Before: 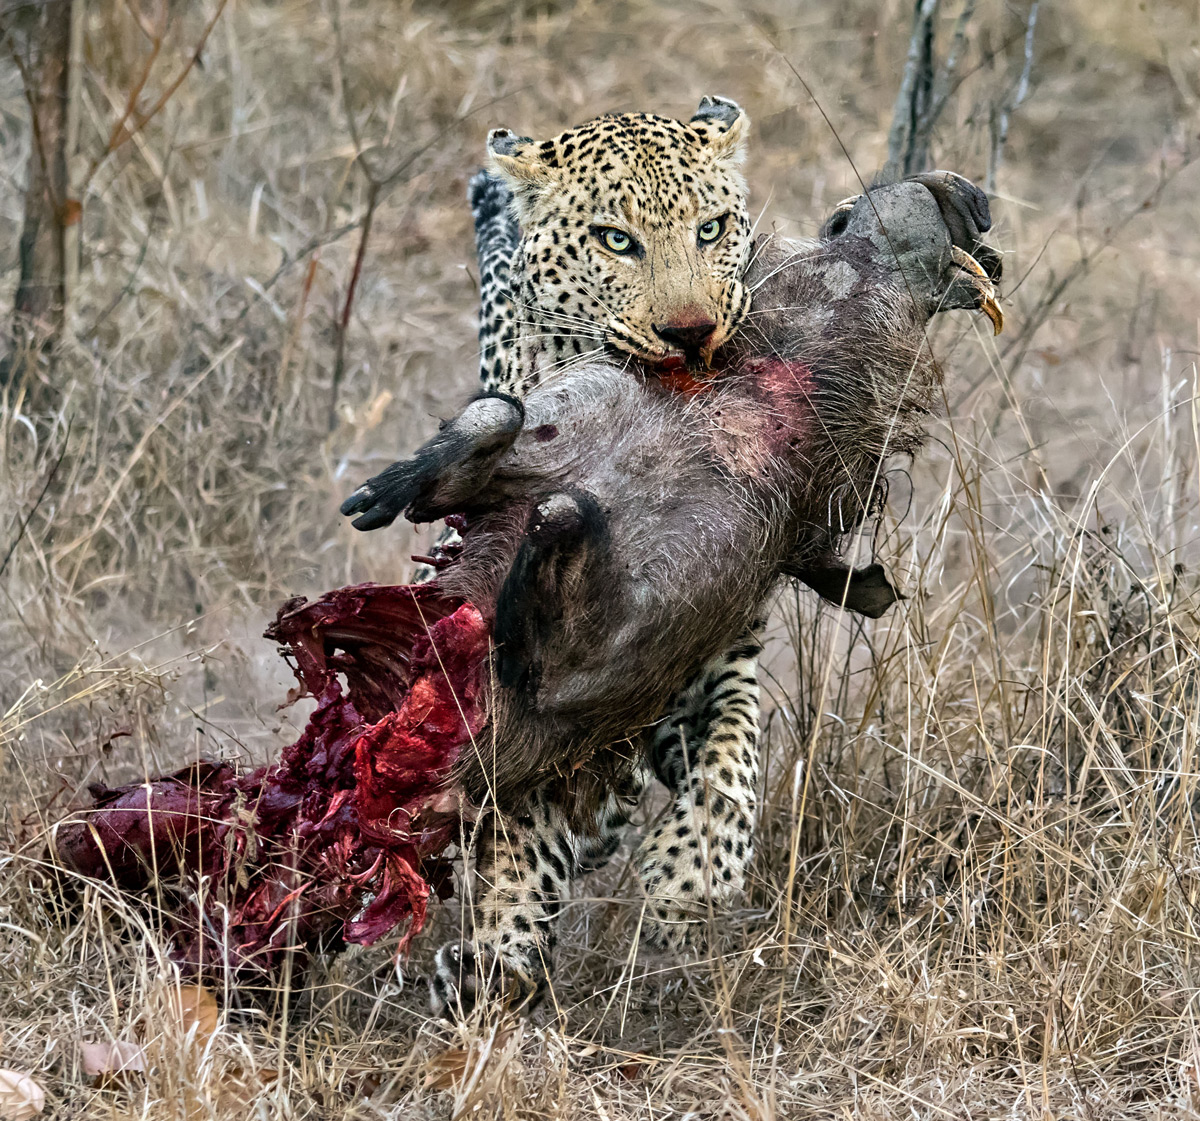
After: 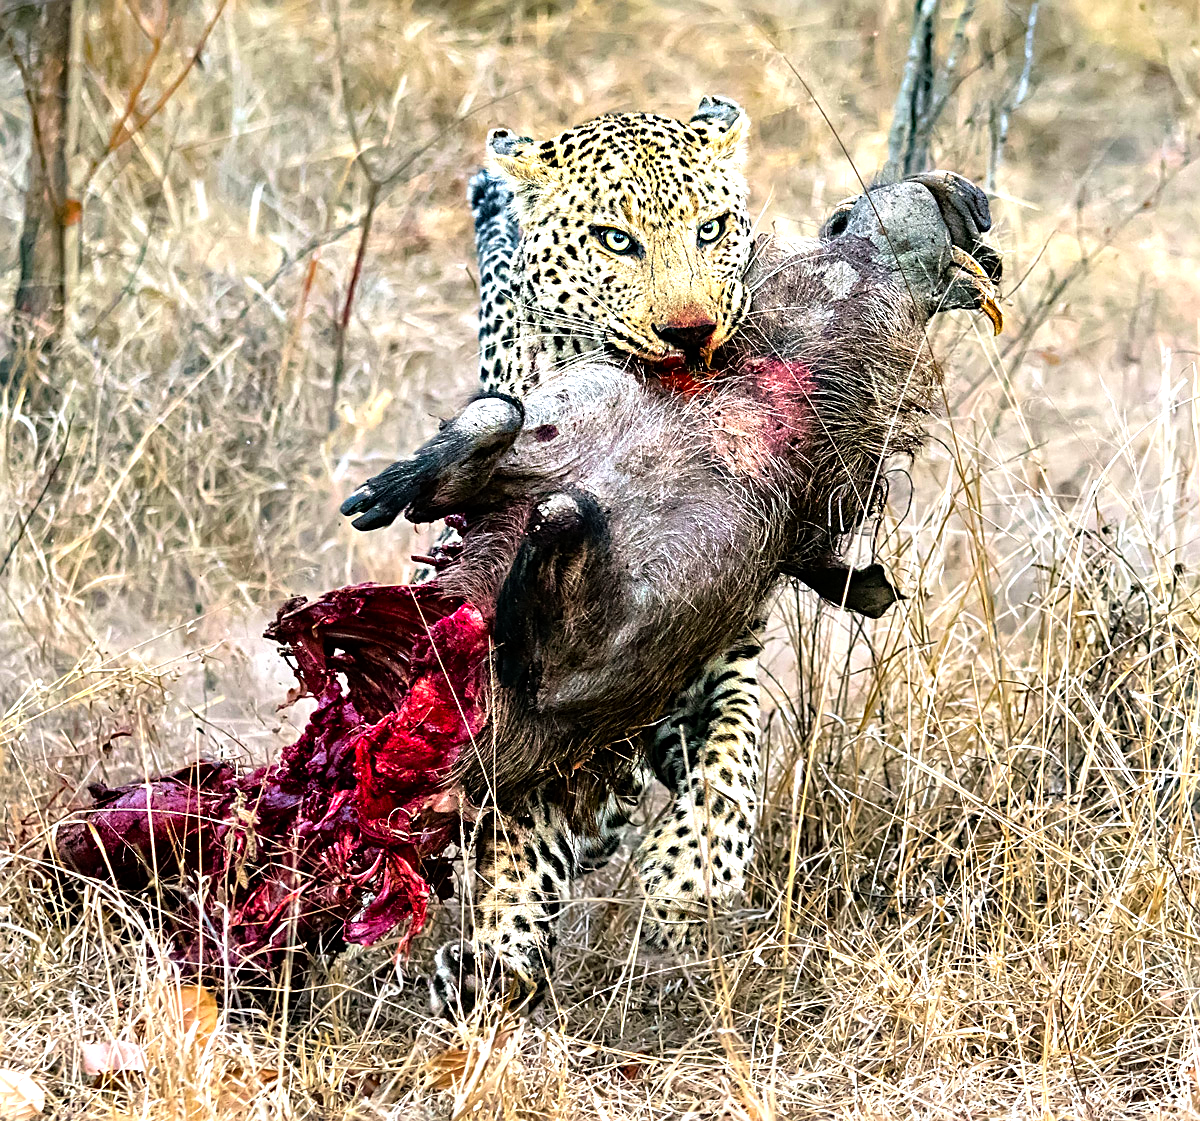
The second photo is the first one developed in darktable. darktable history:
tone equalizer: -8 EV -1.06 EV, -7 EV -1.03 EV, -6 EV -0.848 EV, -5 EV -0.546 EV, -3 EV 0.606 EV, -2 EV 0.845 EV, -1 EV 0.993 EV, +0 EV 1.06 EV
contrast brightness saturation: saturation 0.495
sharpen: on, module defaults
